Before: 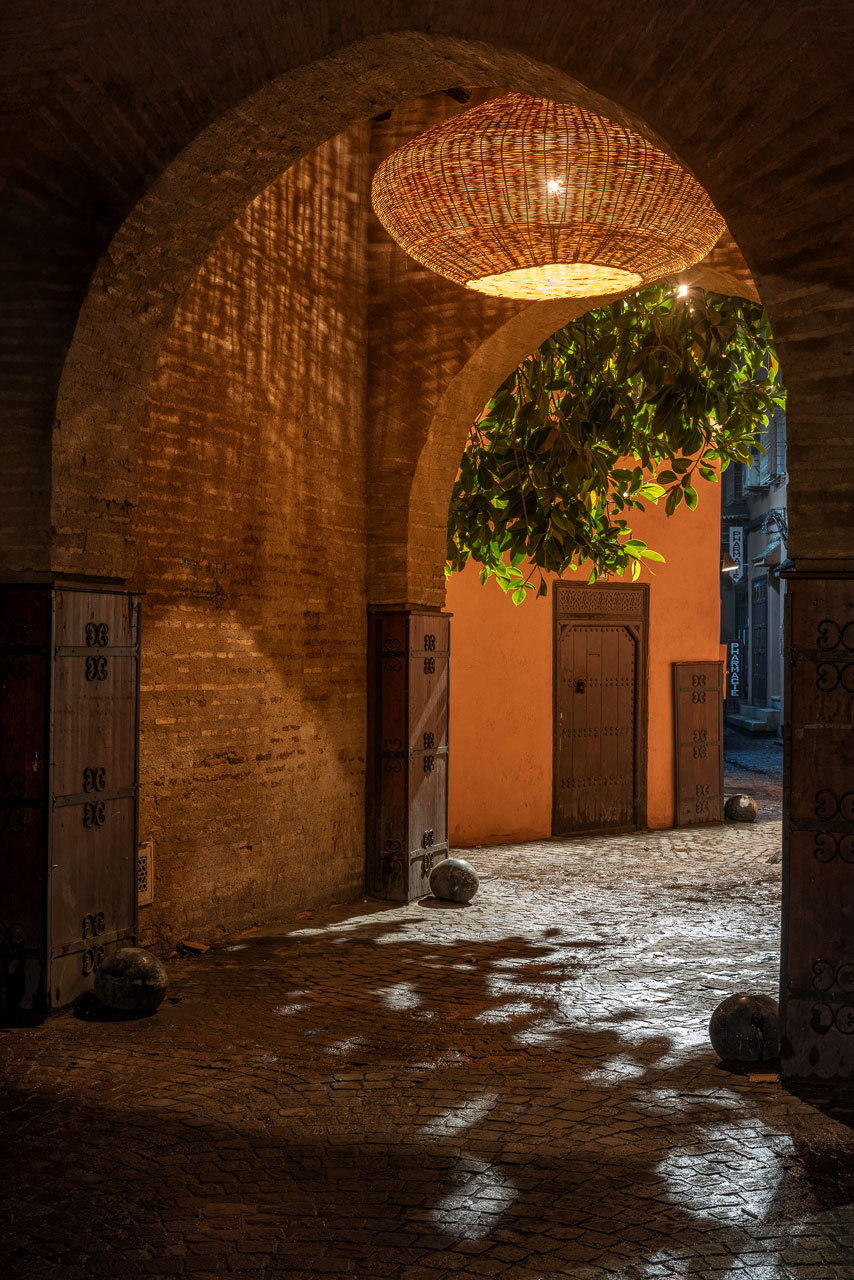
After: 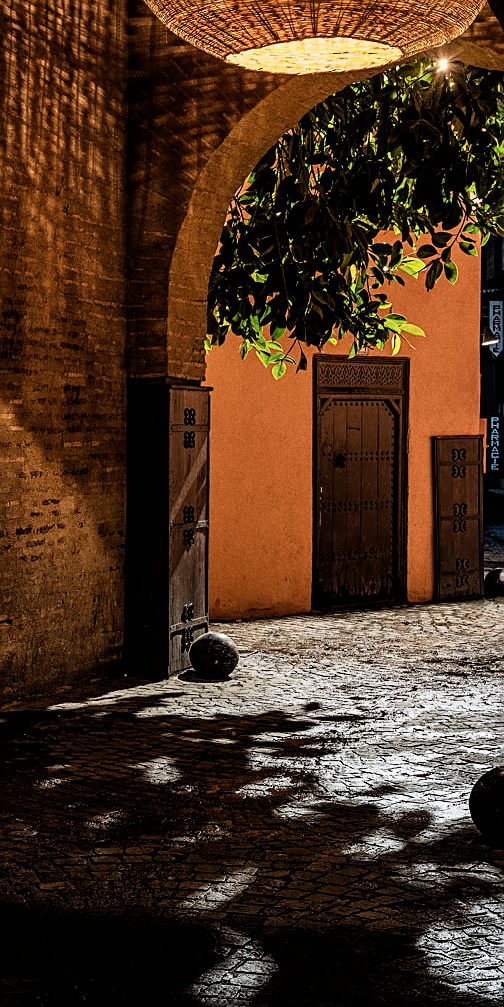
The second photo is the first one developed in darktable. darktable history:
crop and rotate: left 28.256%, top 17.734%, right 12.656%, bottom 3.573%
sharpen: on, module defaults
filmic rgb: black relative exposure -4 EV, white relative exposure 3 EV, hardness 3.02, contrast 1.5
grain: coarseness 0.09 ISO
